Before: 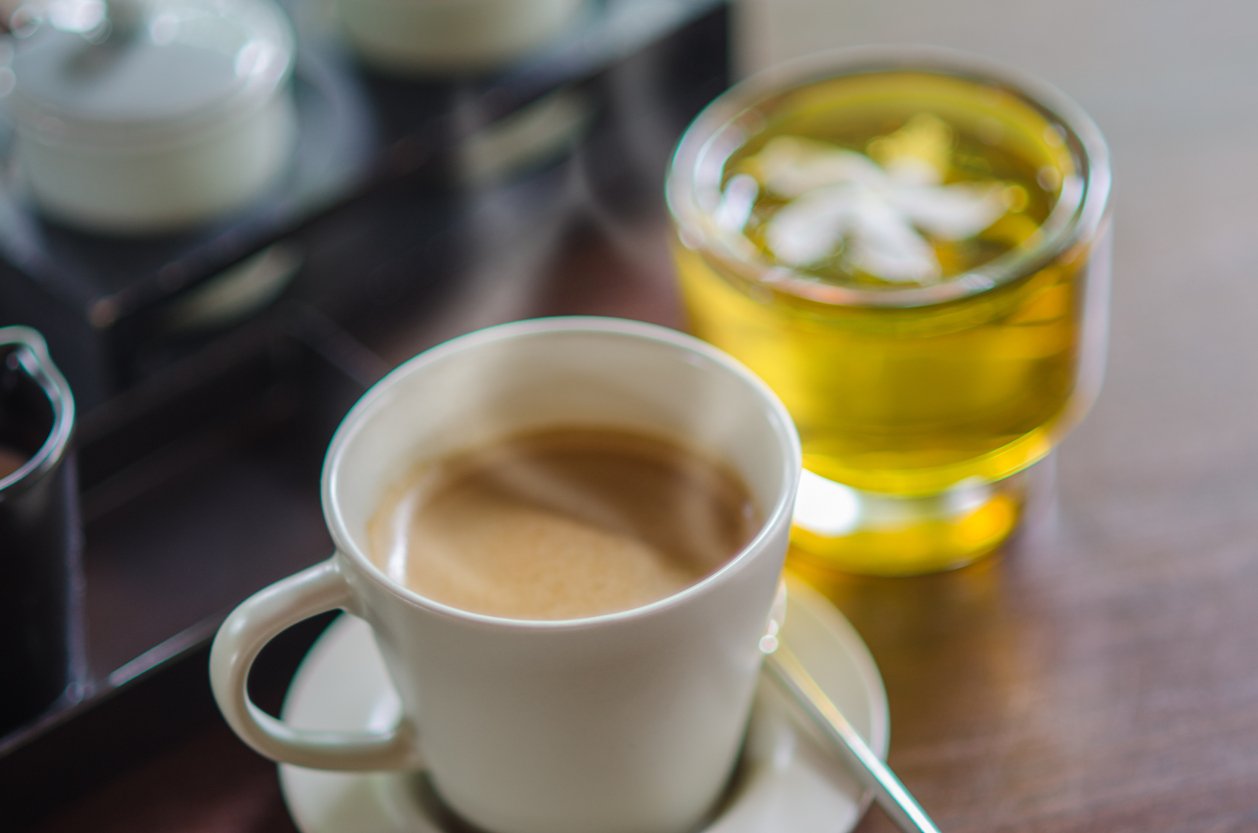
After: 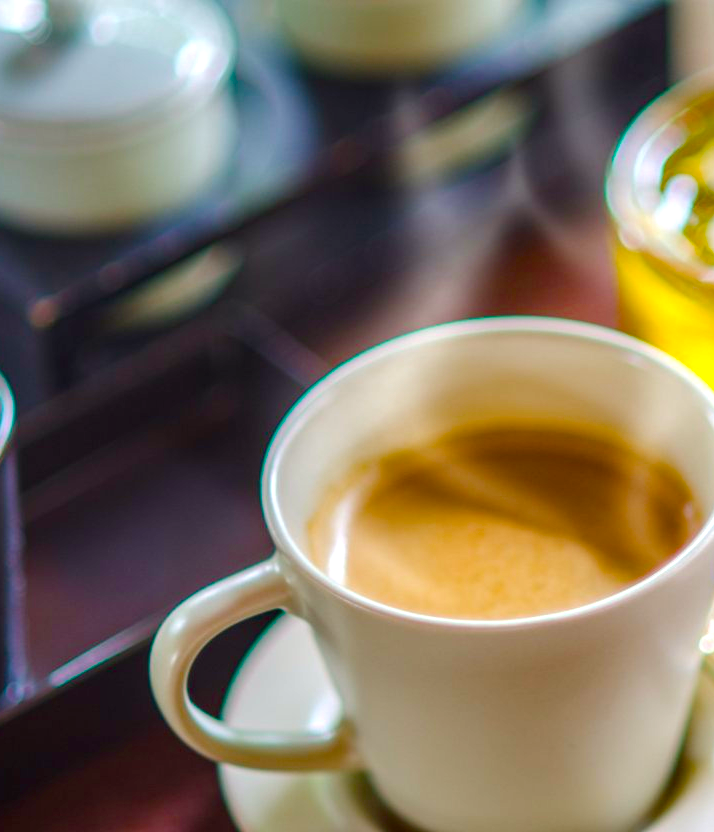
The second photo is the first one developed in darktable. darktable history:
local contrast: on, module defaults
color balance rgb: power › chroma 0.278%, power › hue 24.62°, perceptual saturation grading › global saturation 20%, perceptual saturation grading › highlights -24.766%, perceptual saturation grading › shadows 50.132%, perceptual brilliance grading › global brilliance 9.731%, perceptual brilliance grading › shadows 14.427%, global vibrance 50.071%
crop: left 4.832%, right 38.37%
